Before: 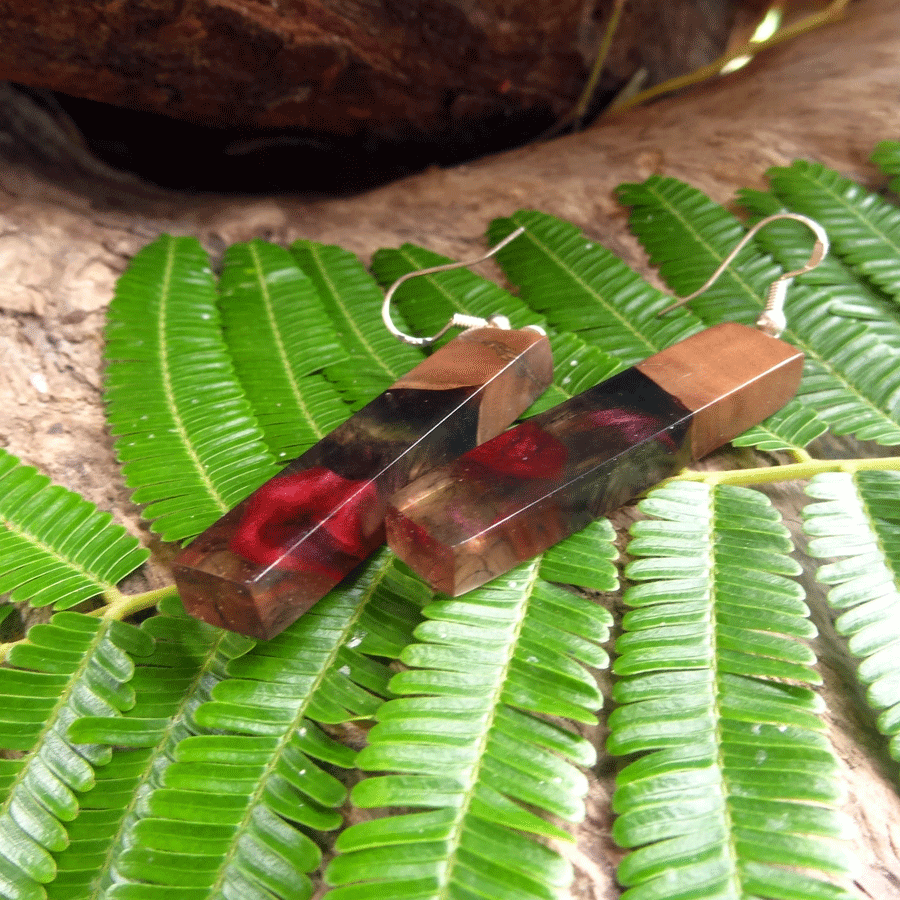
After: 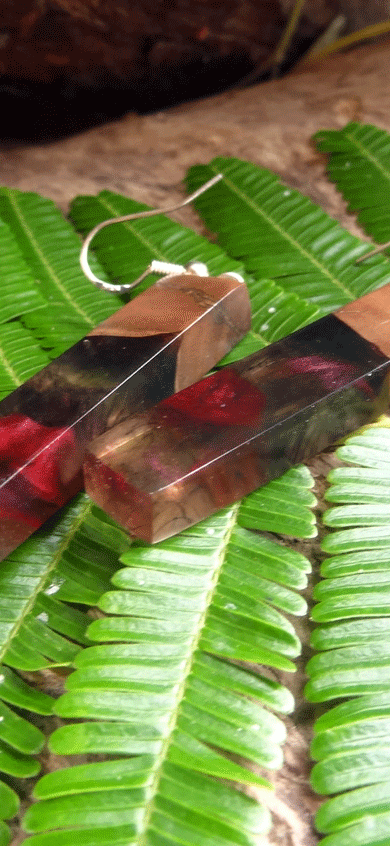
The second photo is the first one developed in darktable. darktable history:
crop: left 33.574%, top 5.937%, right 23.014%
